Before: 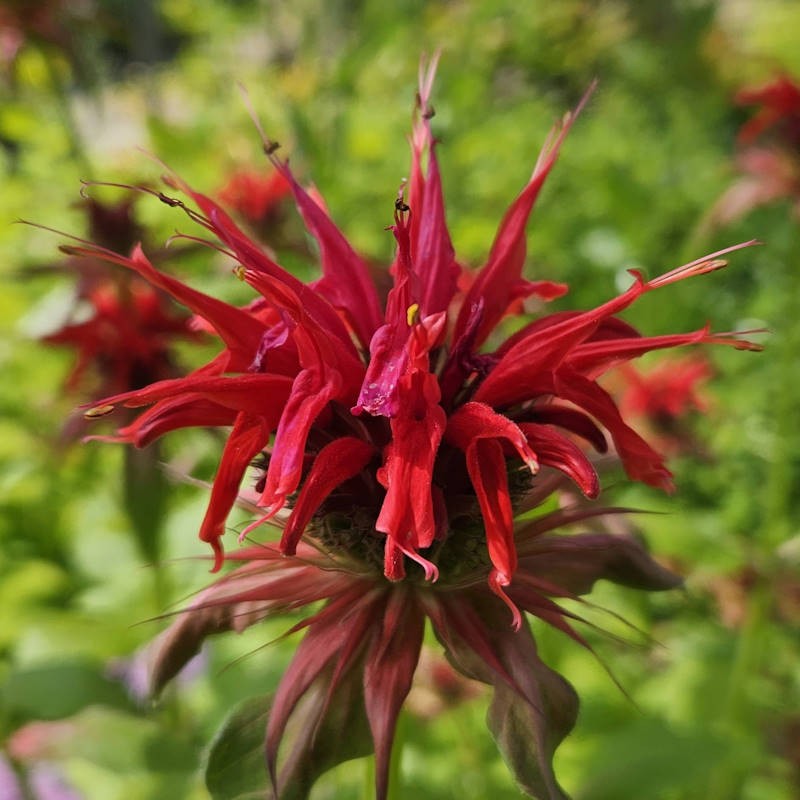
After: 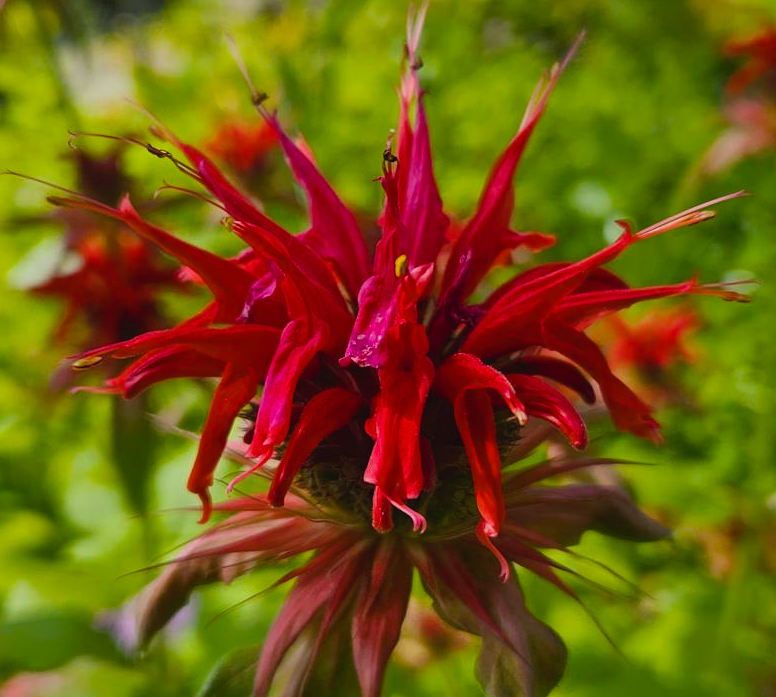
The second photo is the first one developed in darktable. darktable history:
white balance: red 0.978, blue 0.999
contrast brightness saturation: contrast -0.08, brightness -0.04, saturation -0.11
color balance rgb: linear chroma grading › global chroma 15%, perceptual saturation grading › global saturation 30%
crop: left 1.507%, top 6.147%, right 1.379%, bottom 6.637%
